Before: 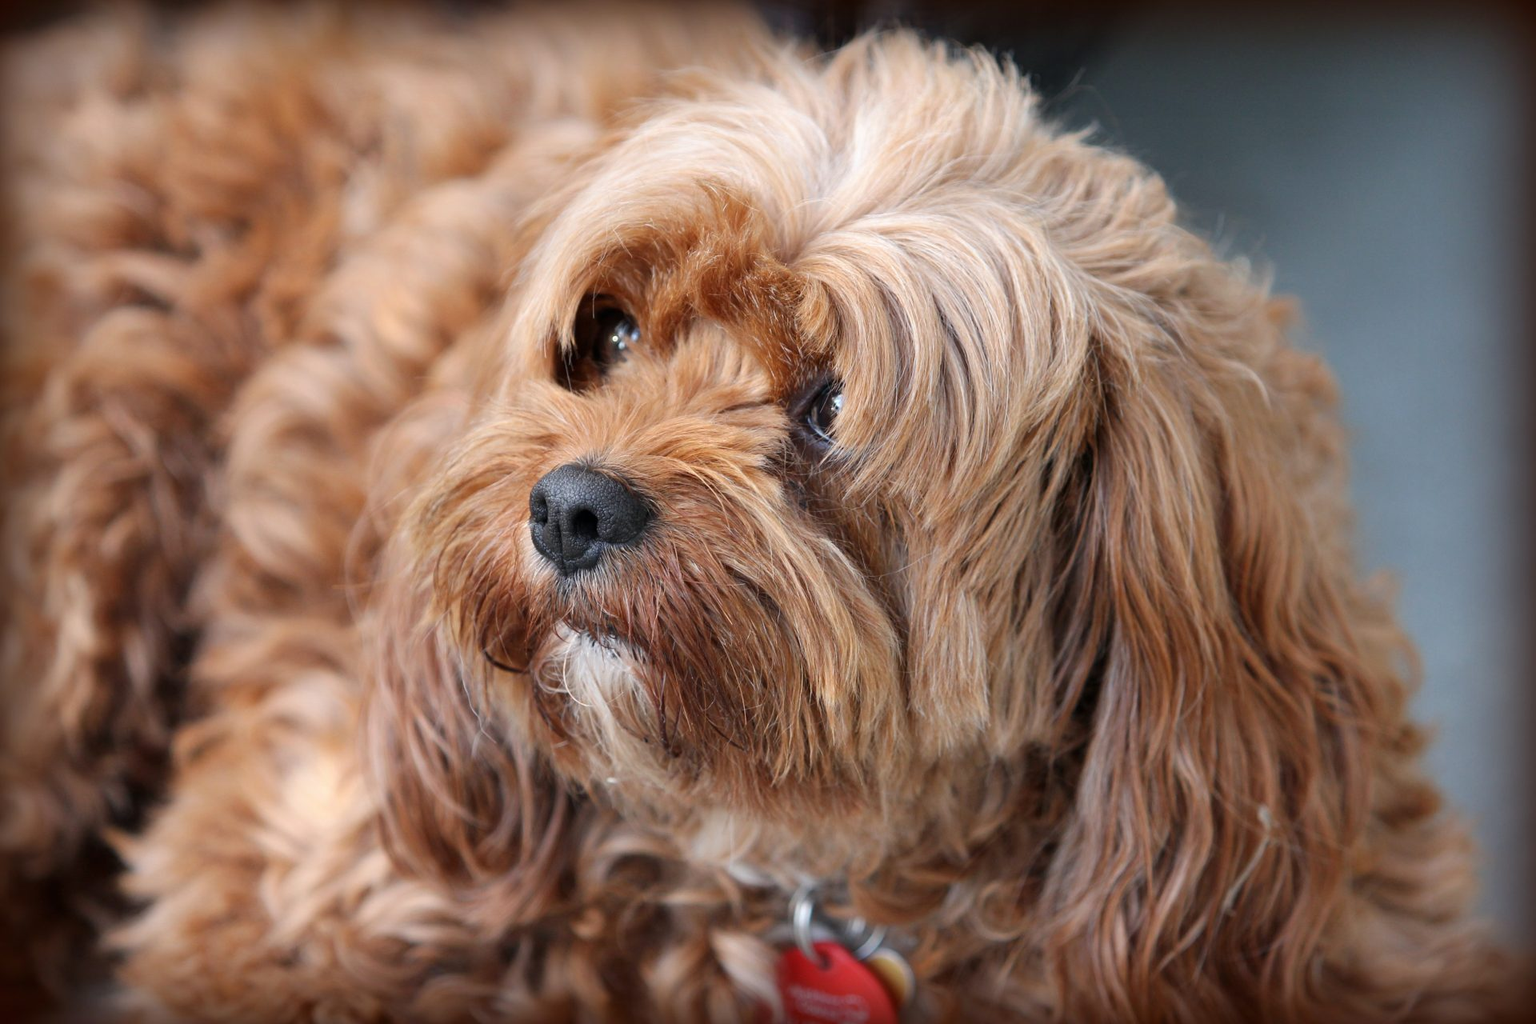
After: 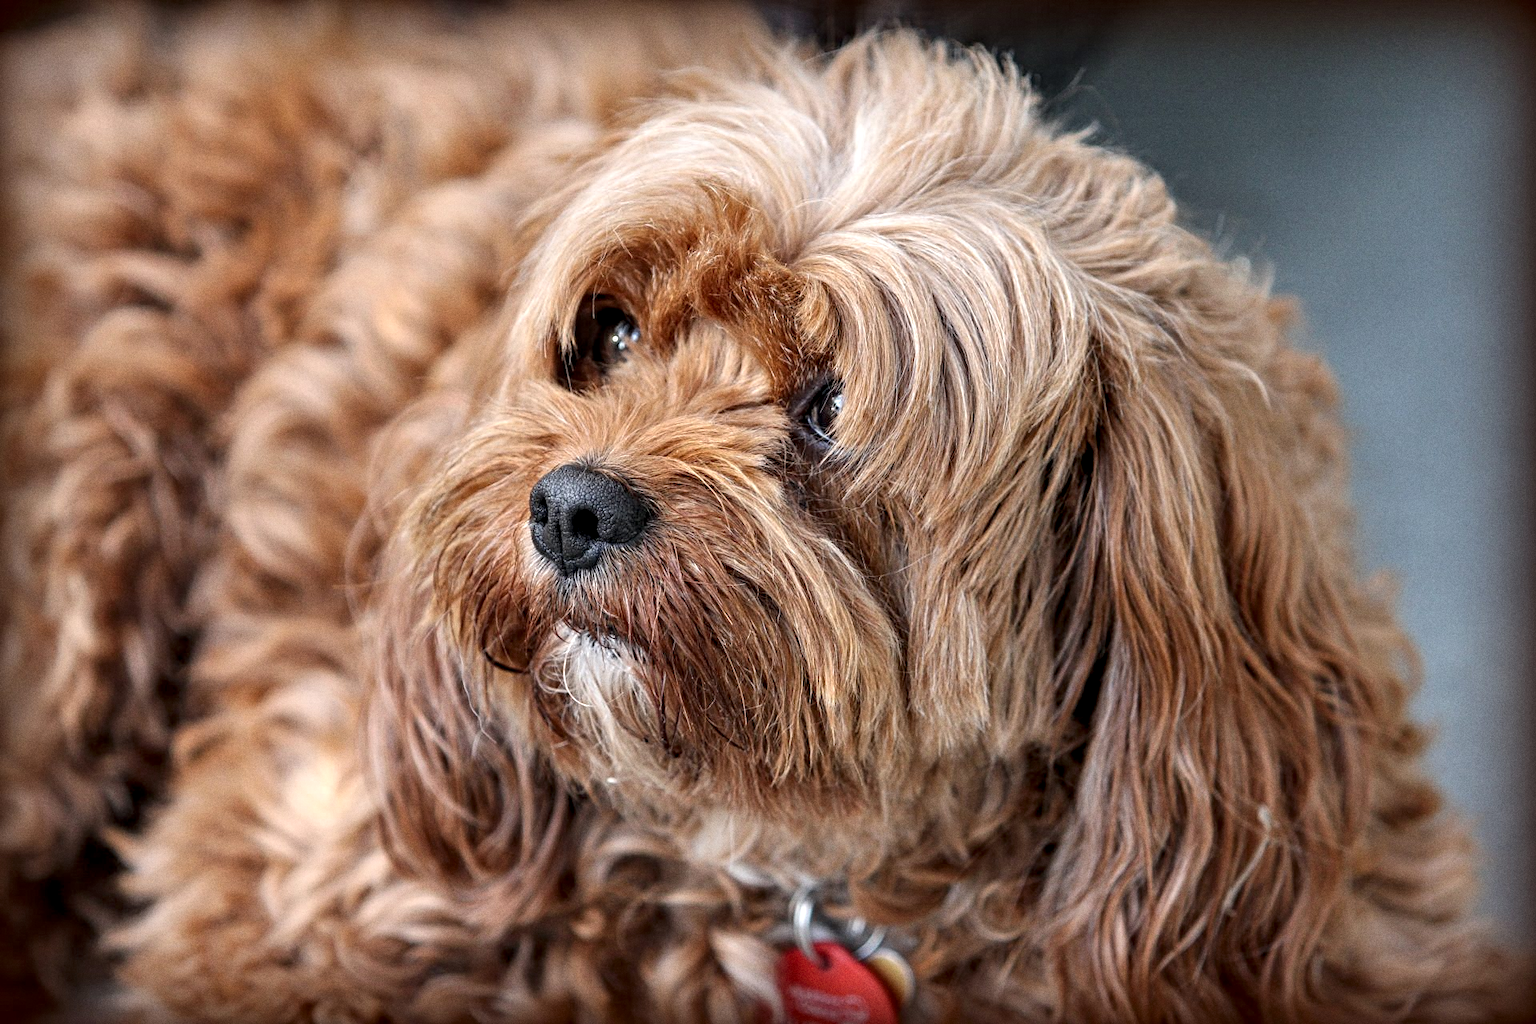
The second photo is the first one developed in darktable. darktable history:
local contrast: on, module defaults
contrast equalizer: octaves 7, y [[0.502, 0.517, 0.543, 0.576, 0.611, 0.631], [0.5 ×6], [0.5 ×6], [0 ×6], [0 ×6]]
grain: coarseness 0.09 ISO
